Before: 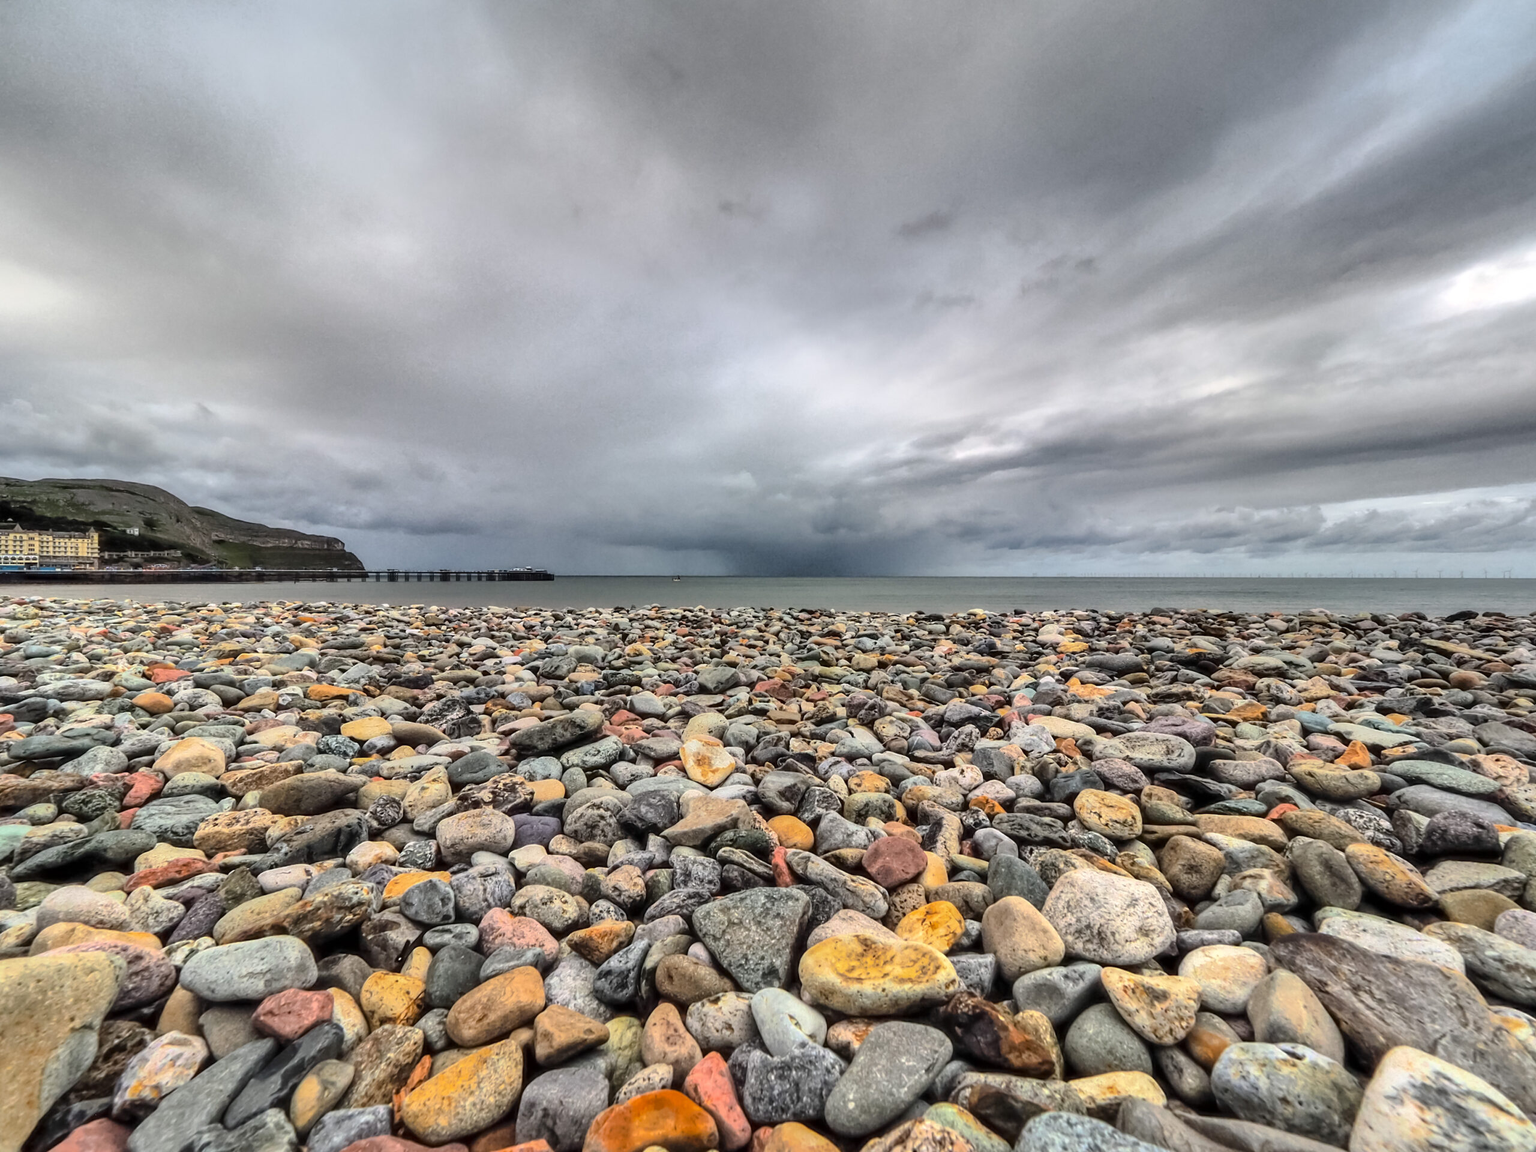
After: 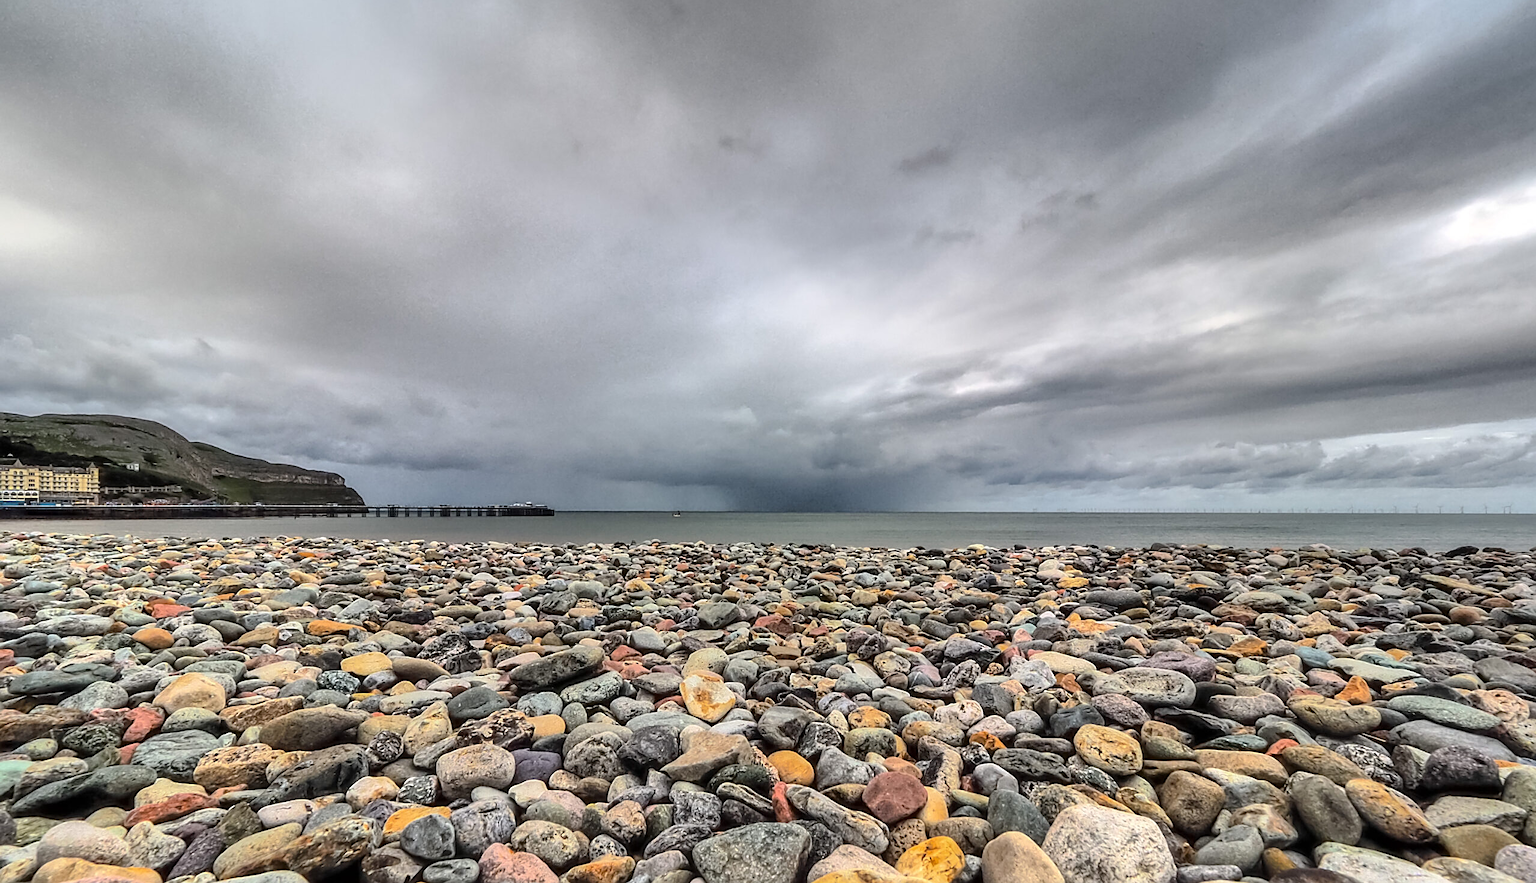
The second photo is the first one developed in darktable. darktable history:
sharpen: on, module defaults
crop: top 5.667%, bottom 17.637%
